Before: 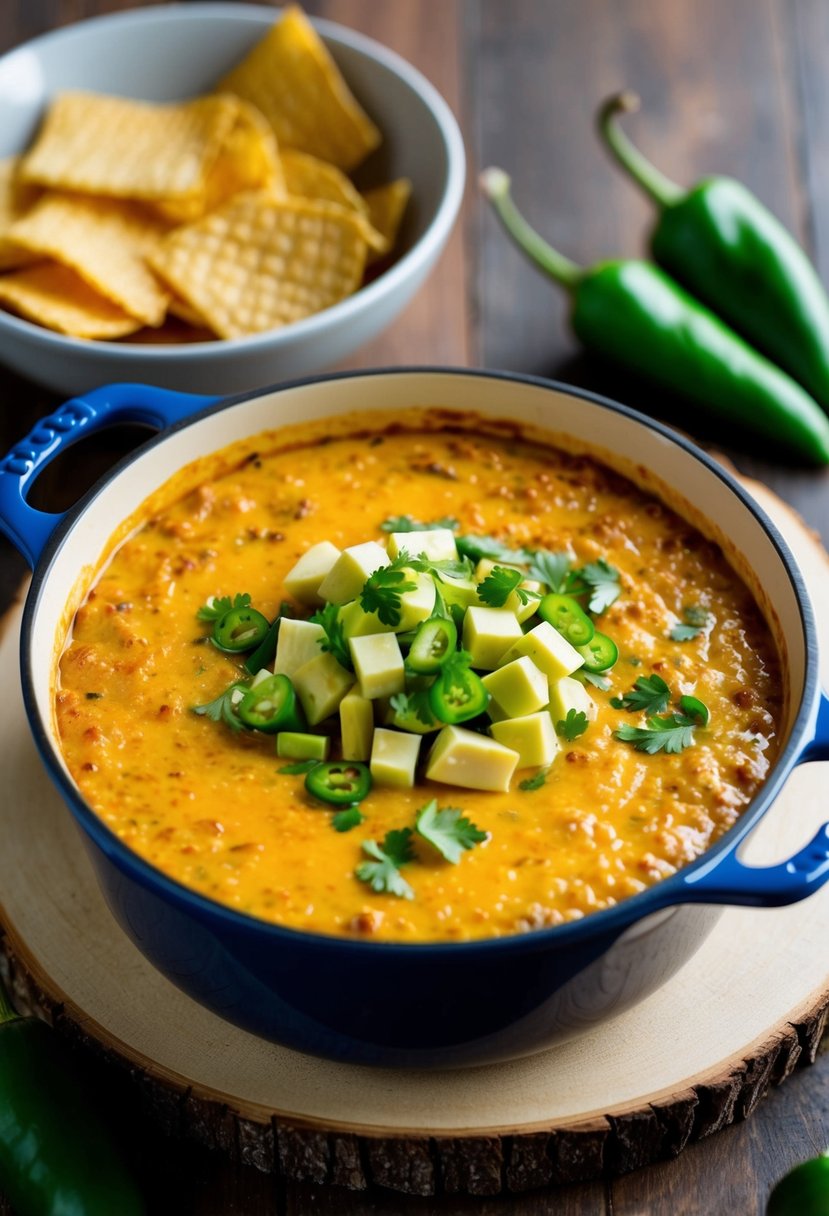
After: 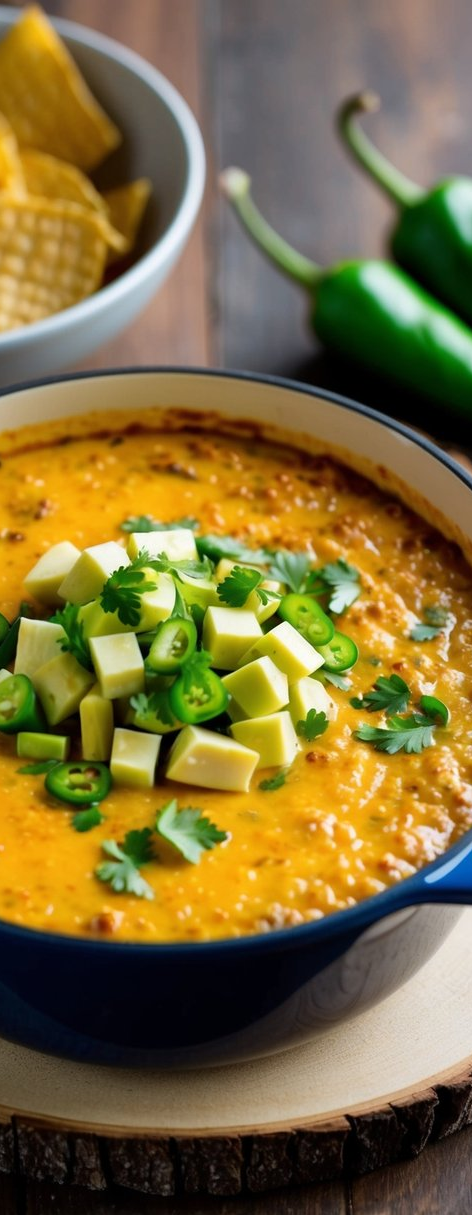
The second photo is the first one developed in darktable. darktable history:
crop: left 31.483%, top 0.022%, right 11.526%
tone equalizer: mask exposure compensation -0.511 EV
